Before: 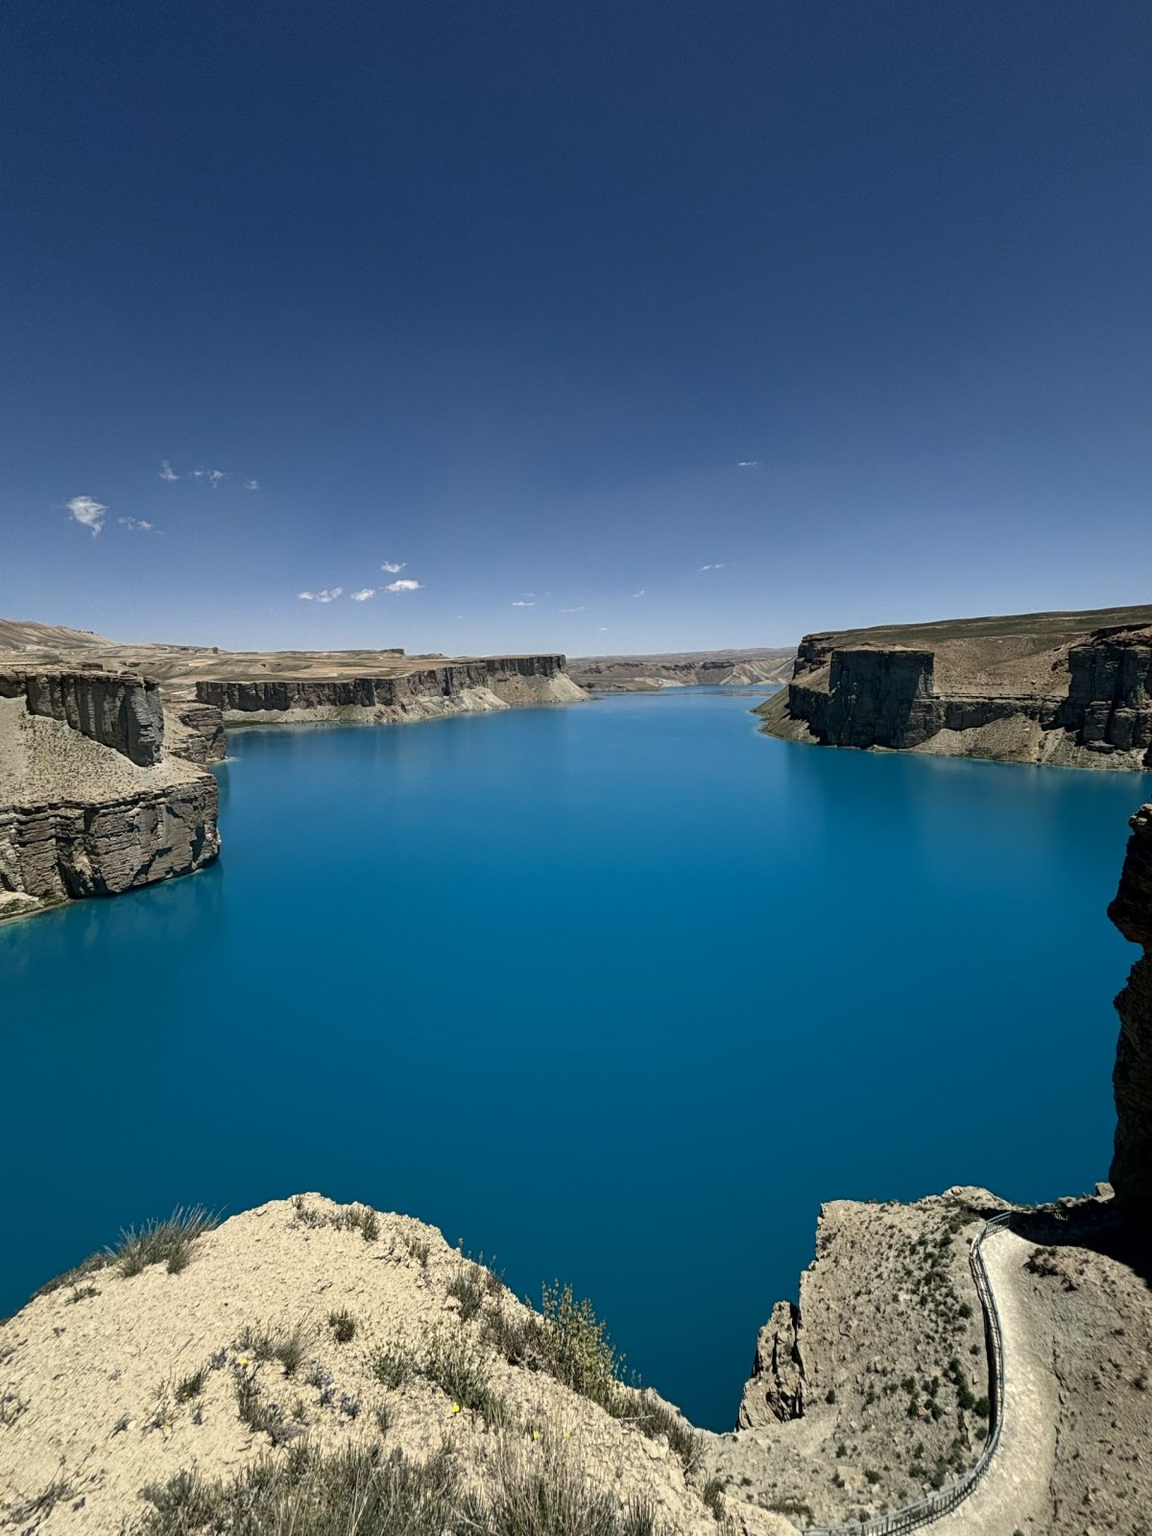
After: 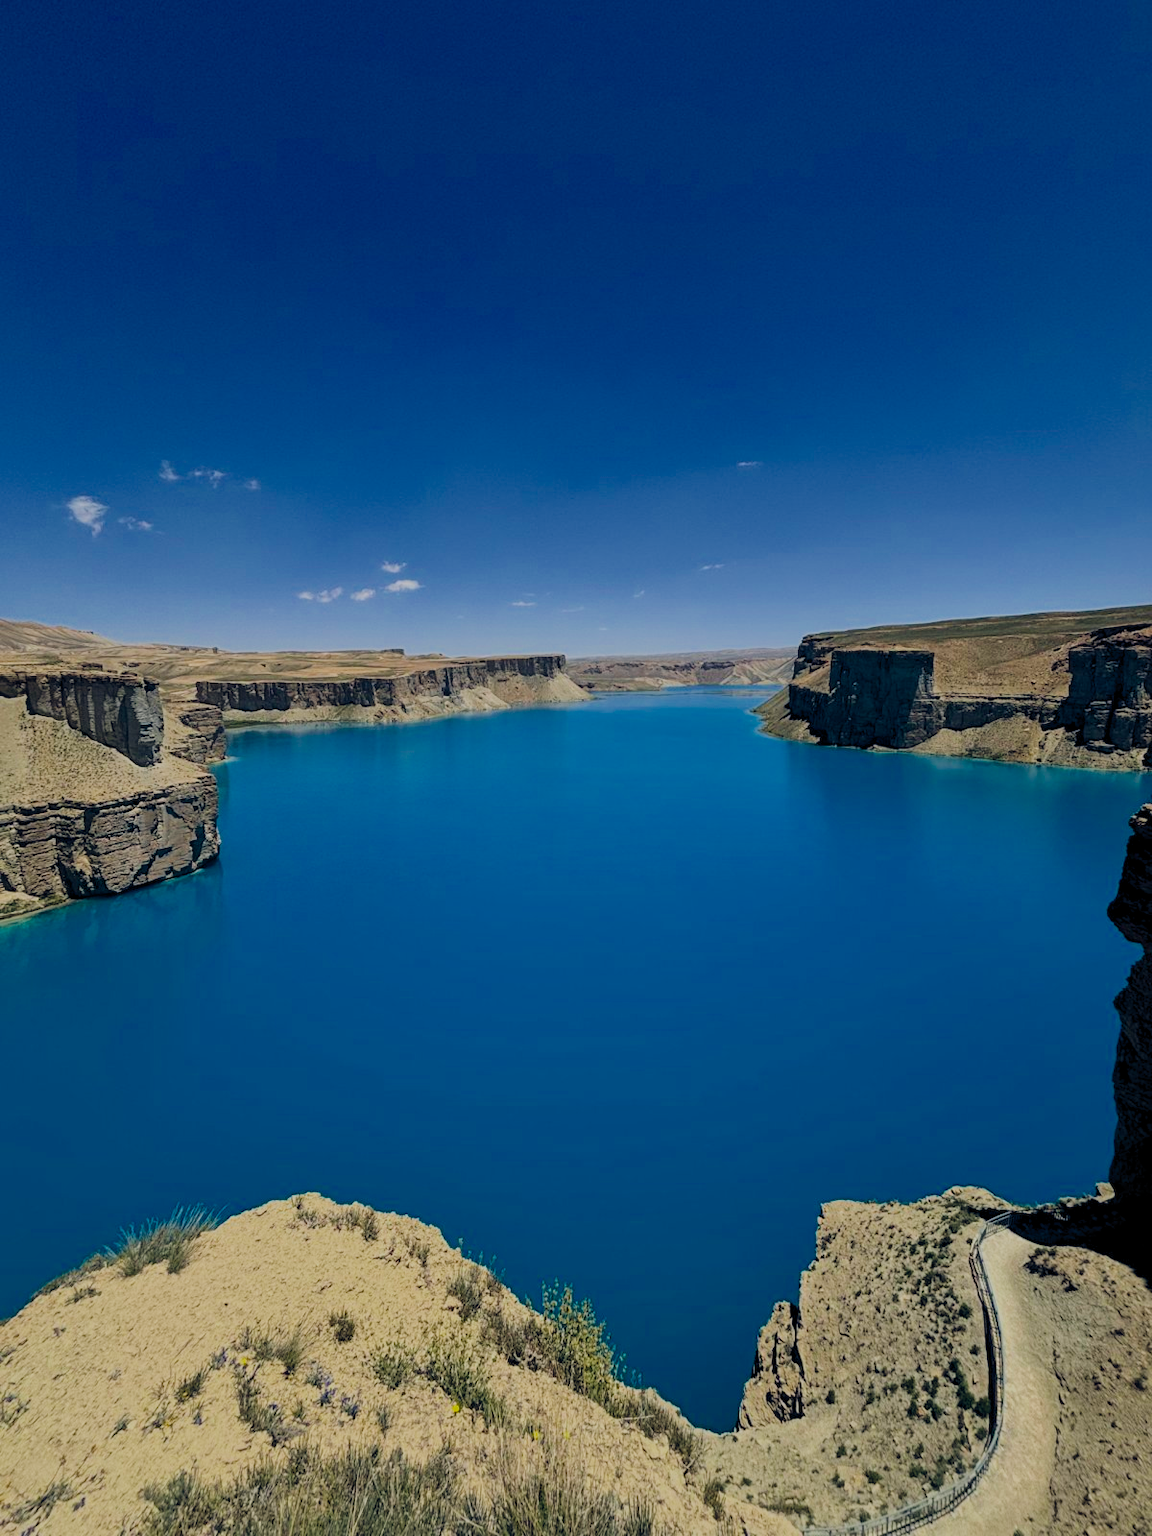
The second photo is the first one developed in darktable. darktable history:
color balance rgb: highlights gain › chroma 0.113%, highlights gain › hue 329.81°, global offset › chroma 0.104%, global offset › hue 253.31°, perceptual saturation grading › global saturation 30.303%, contrast 5.385%
filmic rgb: black relative exposure -7.97 EV, white relative exposure 8 EV, hardness 2.48, latitude 10%, contrast 0.73, highlights saturation mix 8.96%, shadows ↔ highlights balance 1.37%, color science v5 (2021), contrast in shadows safe, contrast in highlights safe
velvia: strength 14.36%
local contrast: mode bilateral grid, contrast 20, coarseness 49, detail 119%, midtone range 0.2
